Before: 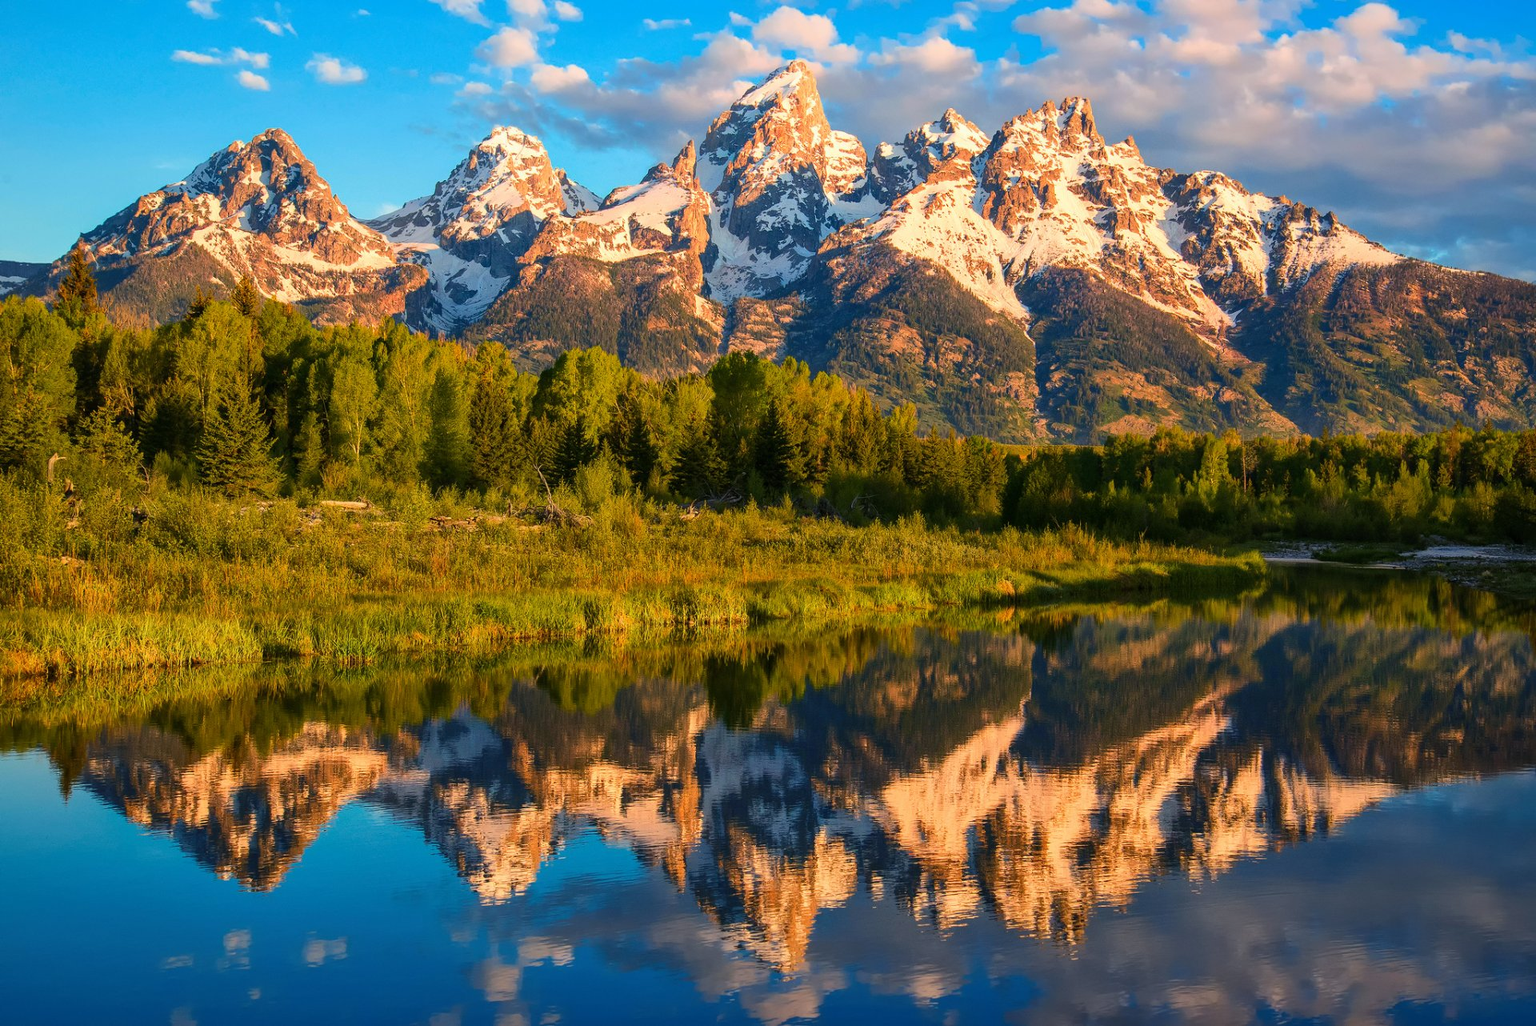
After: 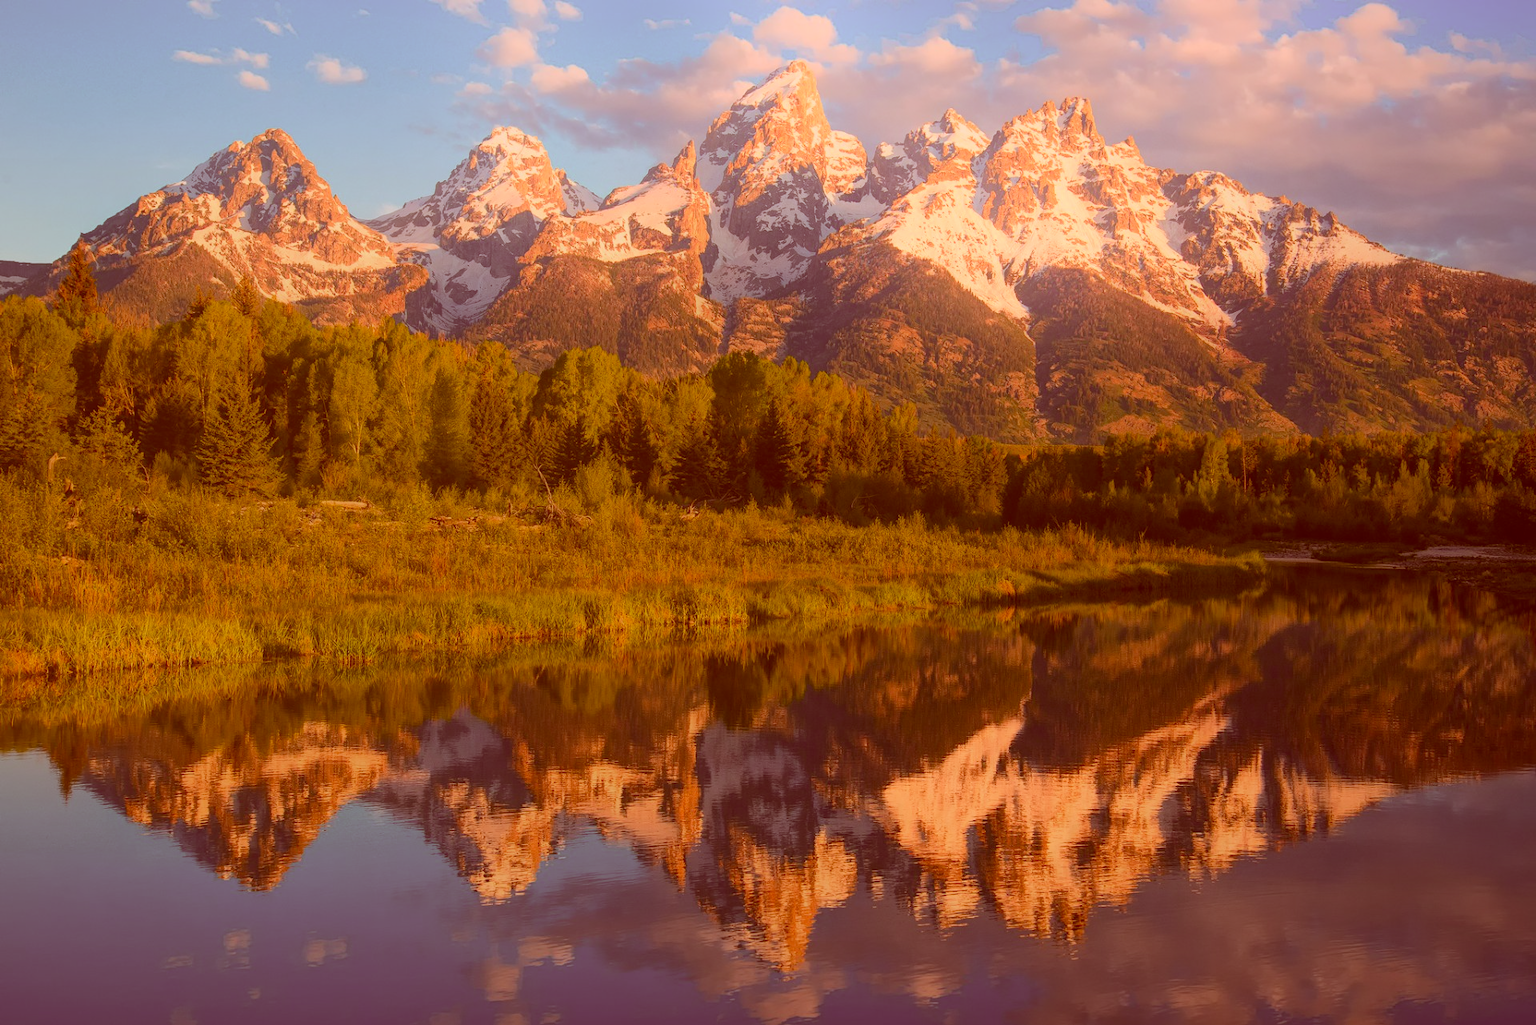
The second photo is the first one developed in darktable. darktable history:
contrast equalizer: octaves 7, y [[0.6 ×6], [0.55 ×6], [0 ×6], [0 ×6], [0 ×6]], mix -1
bloom: on, module defaults
color correction: highlights a* 9.03, highlights b* 8.71, shadows a* 40, shadows b* 40, saturation 0.8
